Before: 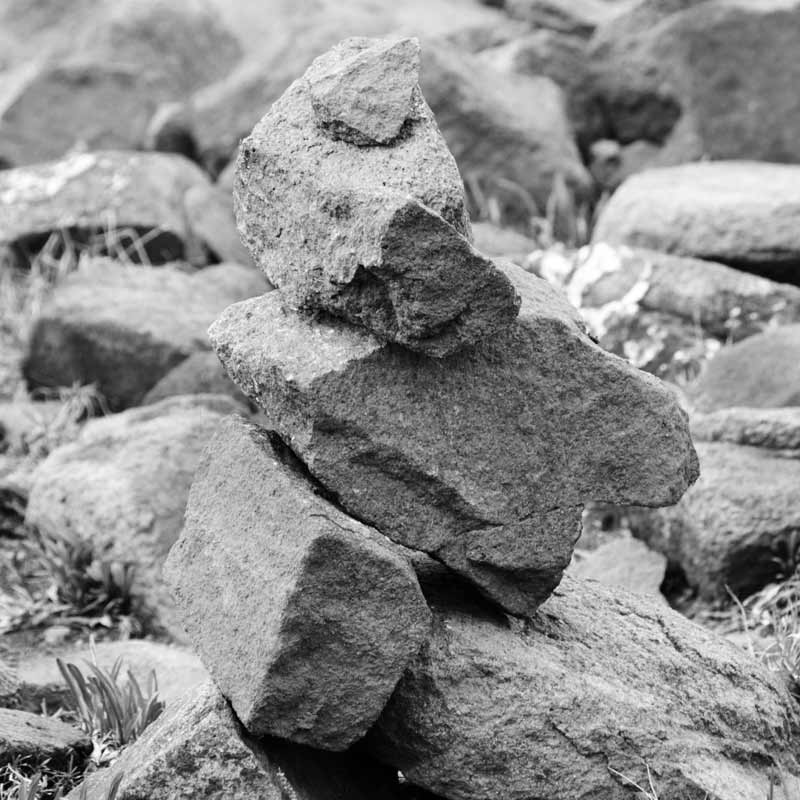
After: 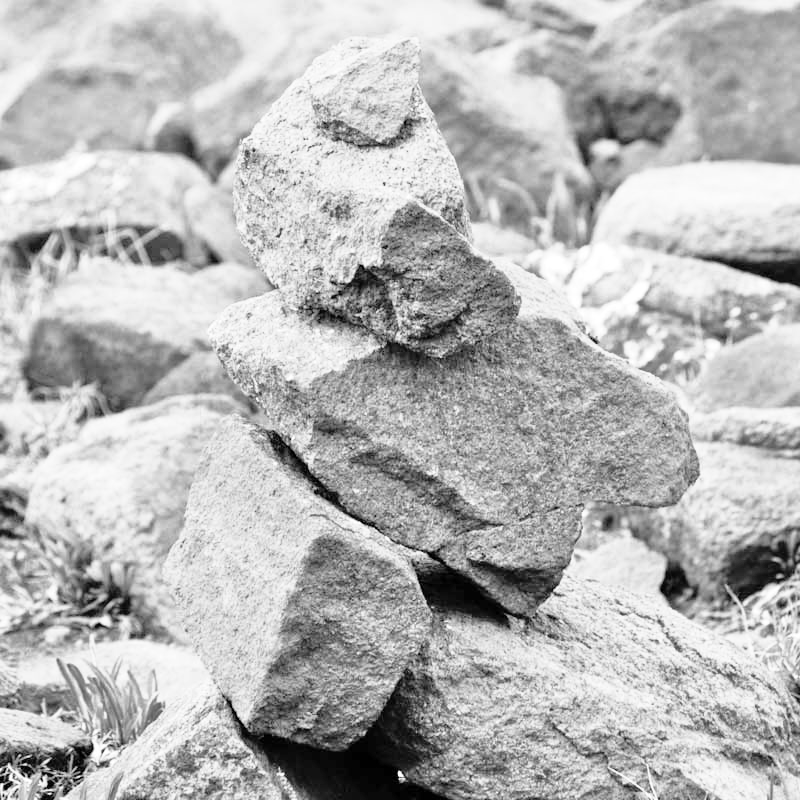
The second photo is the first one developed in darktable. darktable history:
base curve: curves: ch0 [(0, 0) (0.579, 0.807) (1, 1)], preserve colors none
tone equalizer: -7 EV 0.15 EV, -6 EV 0.6 EV, -5 EV 1.15 EV, -4 EV 1.33 EV, -3 EV 1.15 EV, -2 EV 0.6 EV, -1 EV 0.15 EV, mask exposure compensation -0.5 EV
